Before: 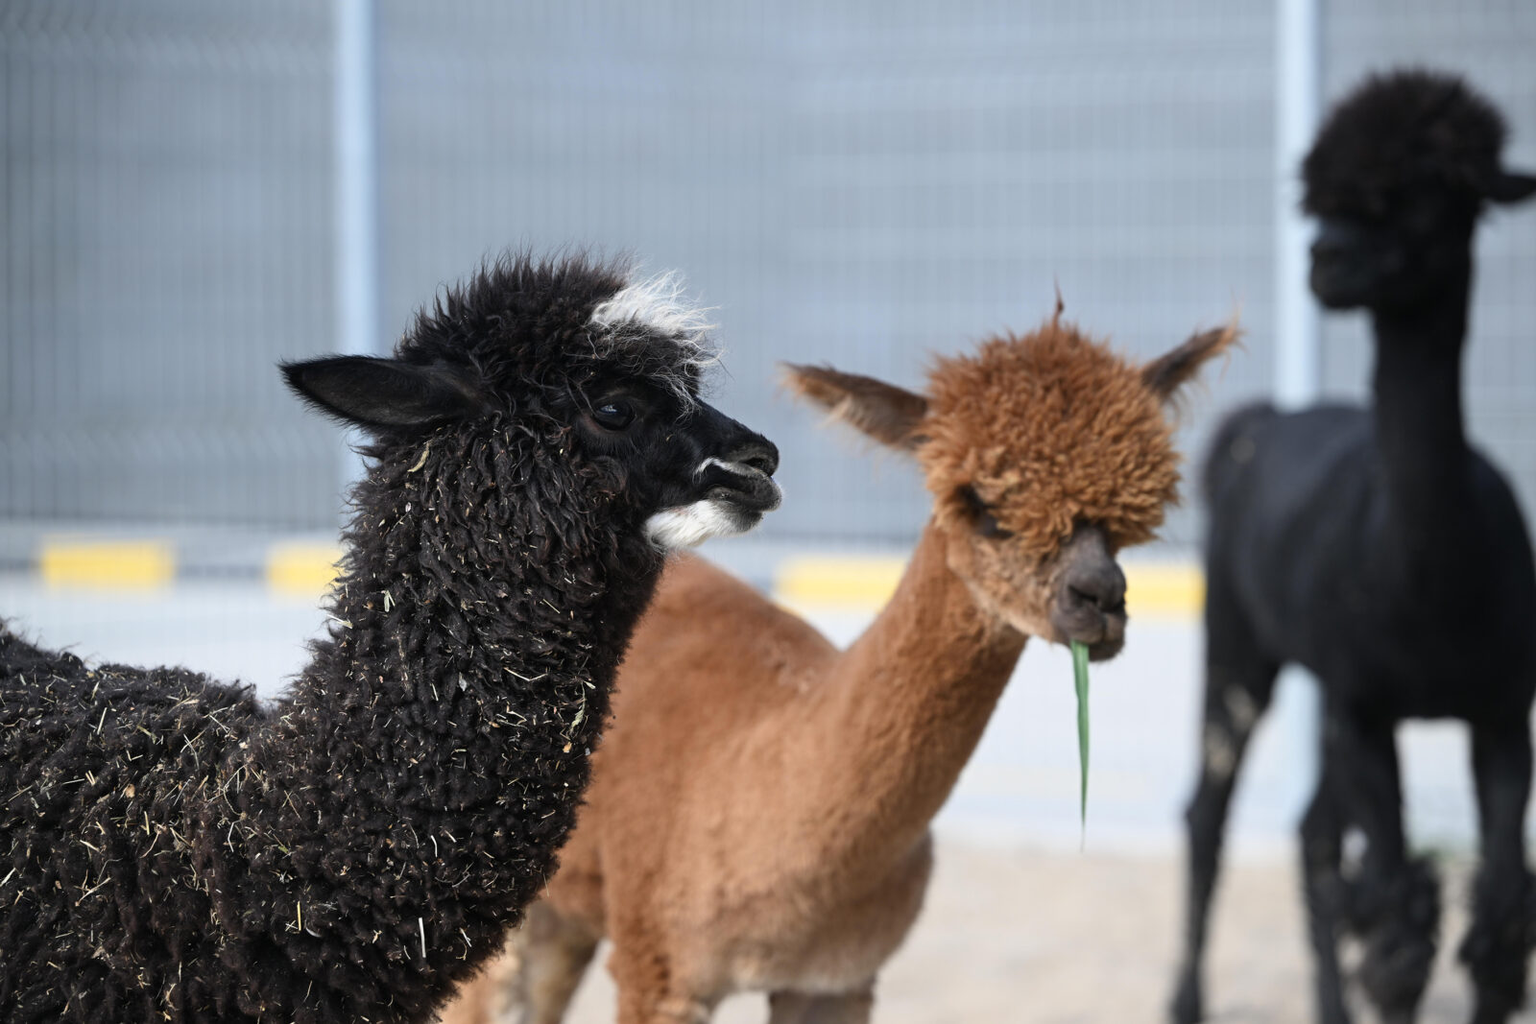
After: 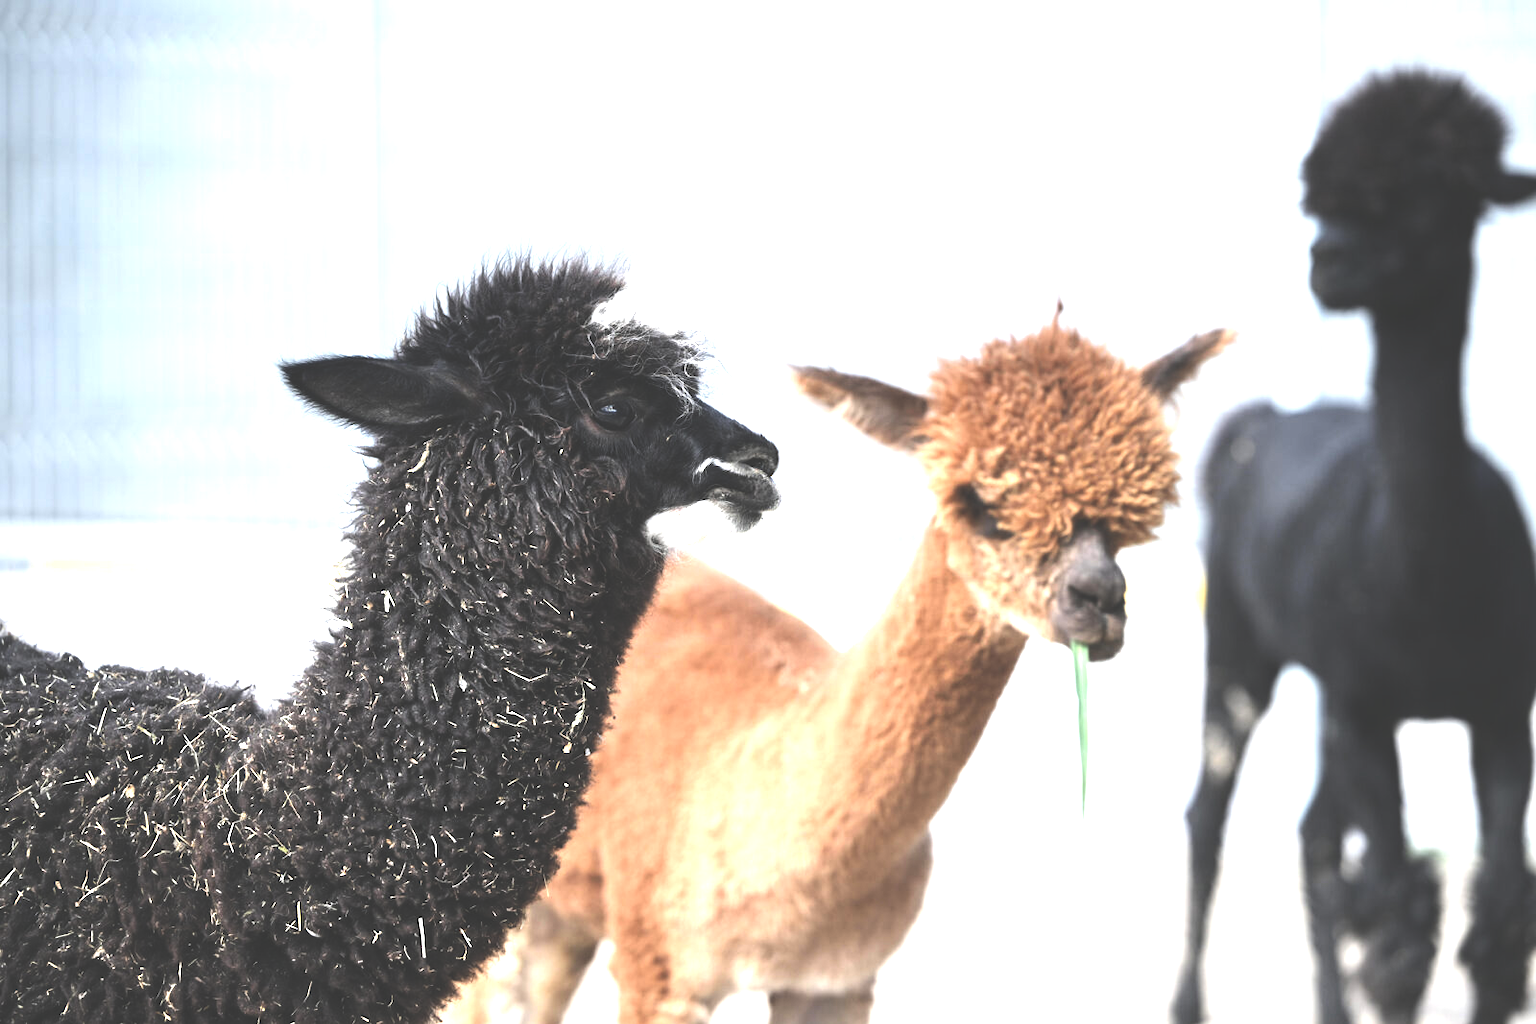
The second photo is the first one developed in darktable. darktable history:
tone equalizer: -8 EV -0.767 EV, -7 EV -0.676 EV, -6 EV -0.584 EV, -5 EV -0.369 EV, -3 EV 0.38 EV, -2 EV 0.6 EV, -1 EV 0.697 EV, +0 EV 0.748 EV, edges refinement/feathering 500, mask exposure compensation -1.57 EV, preserve details no
exposure: black level correction -0.024, exposure 1.397 EV, compensate exposure bias true, compensate highlight preservation false
